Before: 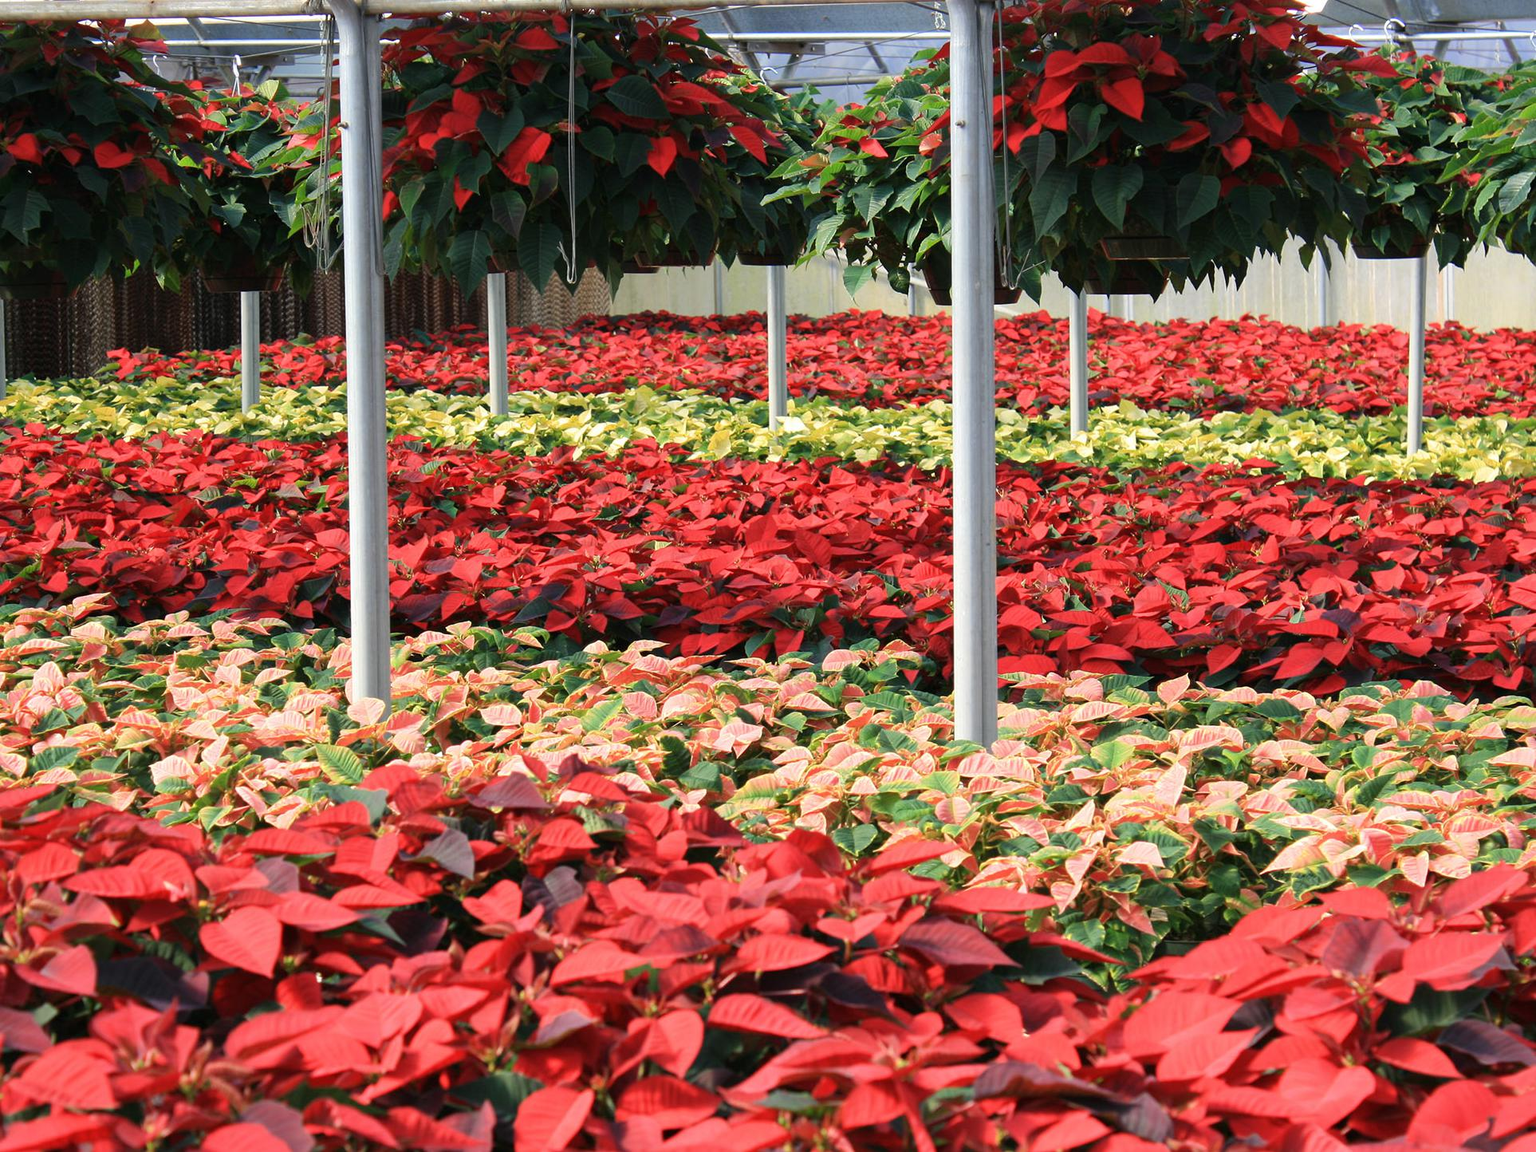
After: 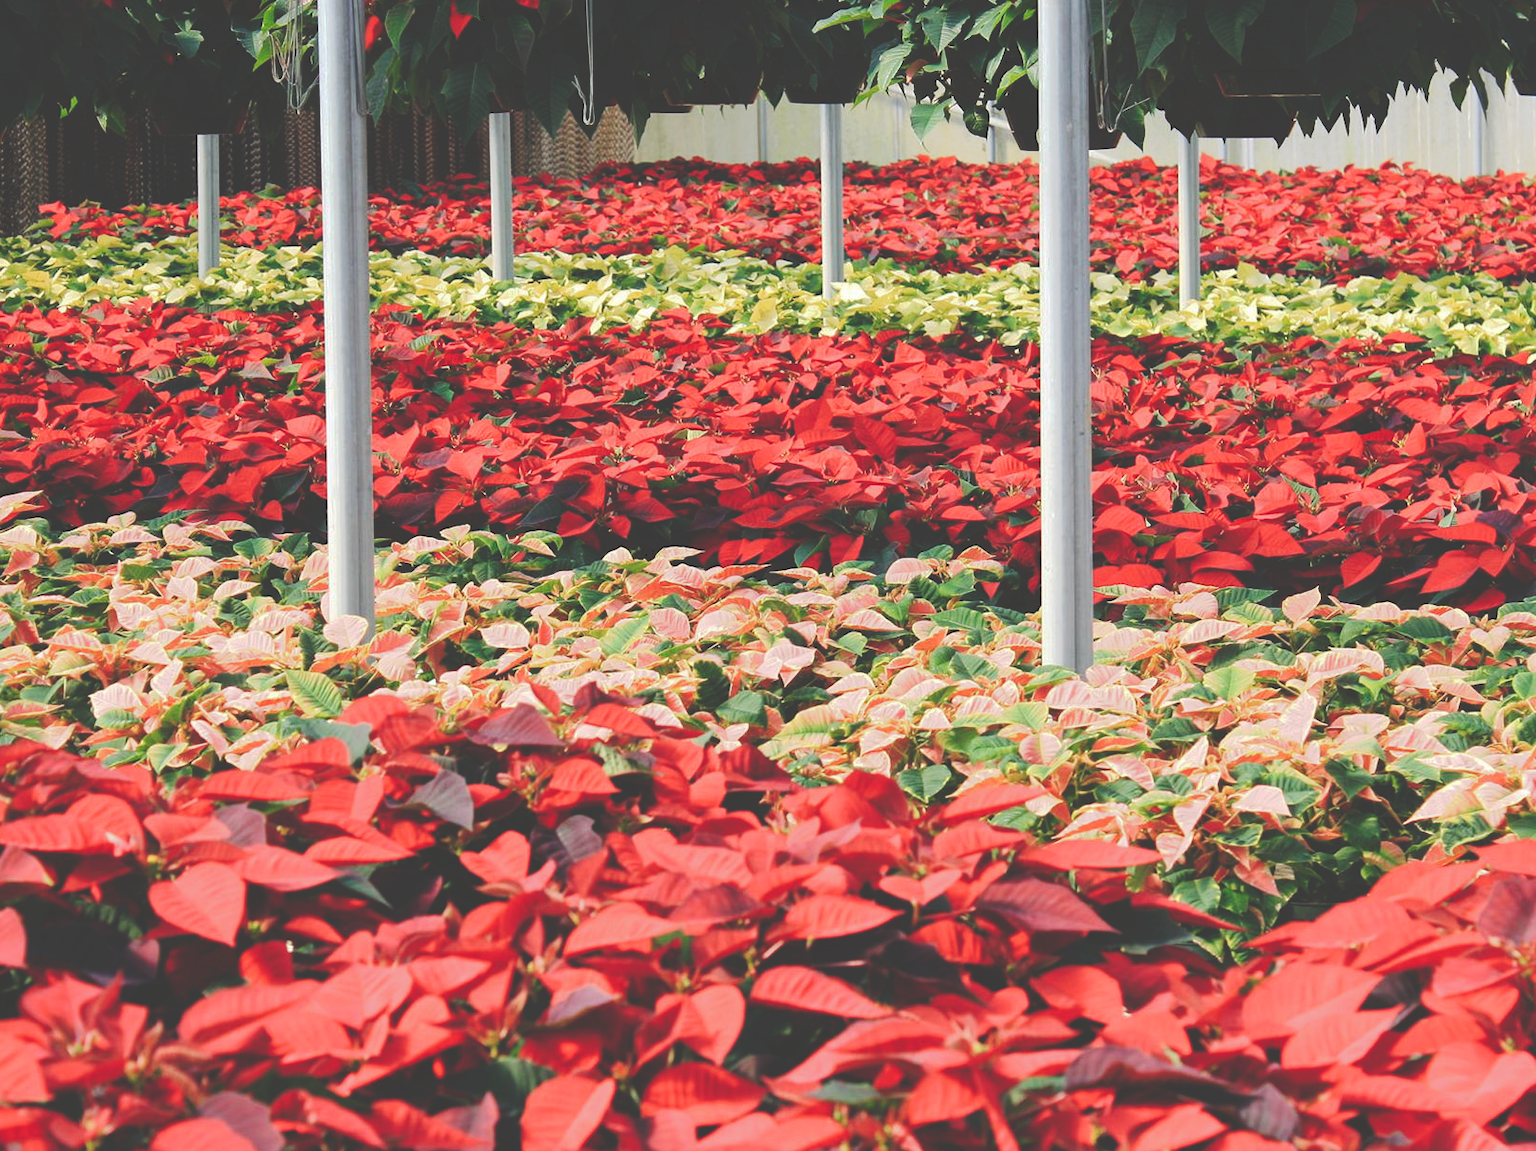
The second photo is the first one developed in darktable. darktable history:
tone curve: curves: ch0 [(0, 0) (0.003, 0.241) (0.011, 0.241) (0.025, 0.242) (0.044, 0.246) (0.069, 0.25) (0.1, 0.251) (0.136, 0.256) (0.177, 0.275) (0.224, 0.293) (0.277, 0.326) (0.335, 0.38) (0.399, 0.449) (0.468, 0.525) (0.543, 0.606) (0.623, 0.683) (0.709, 0.751) (0.801, 0.824) (0.898, 0.871) (1, 1)], preserve colors none
crop and rotate: left 4.842%, top 15.51%, right 10.668%
